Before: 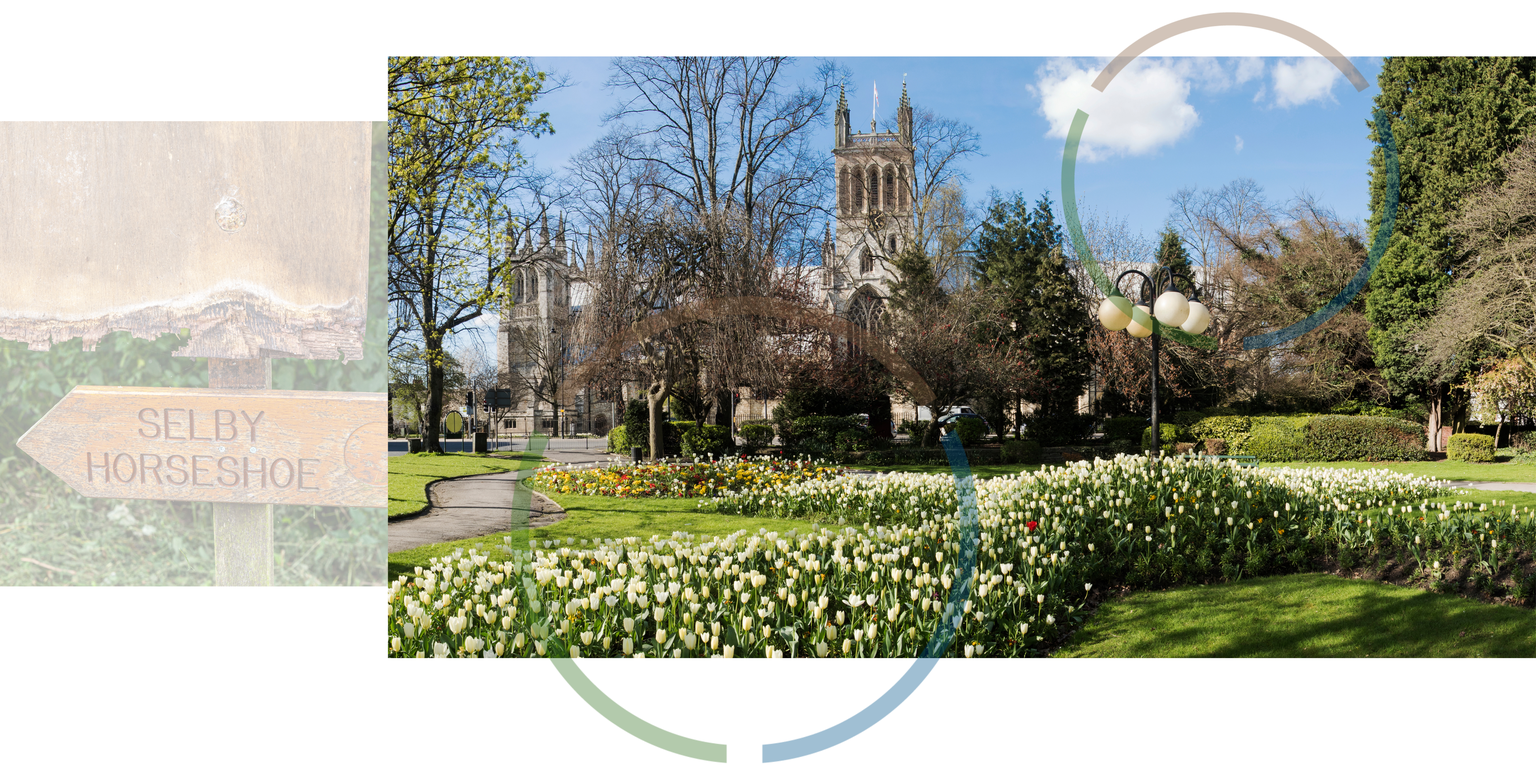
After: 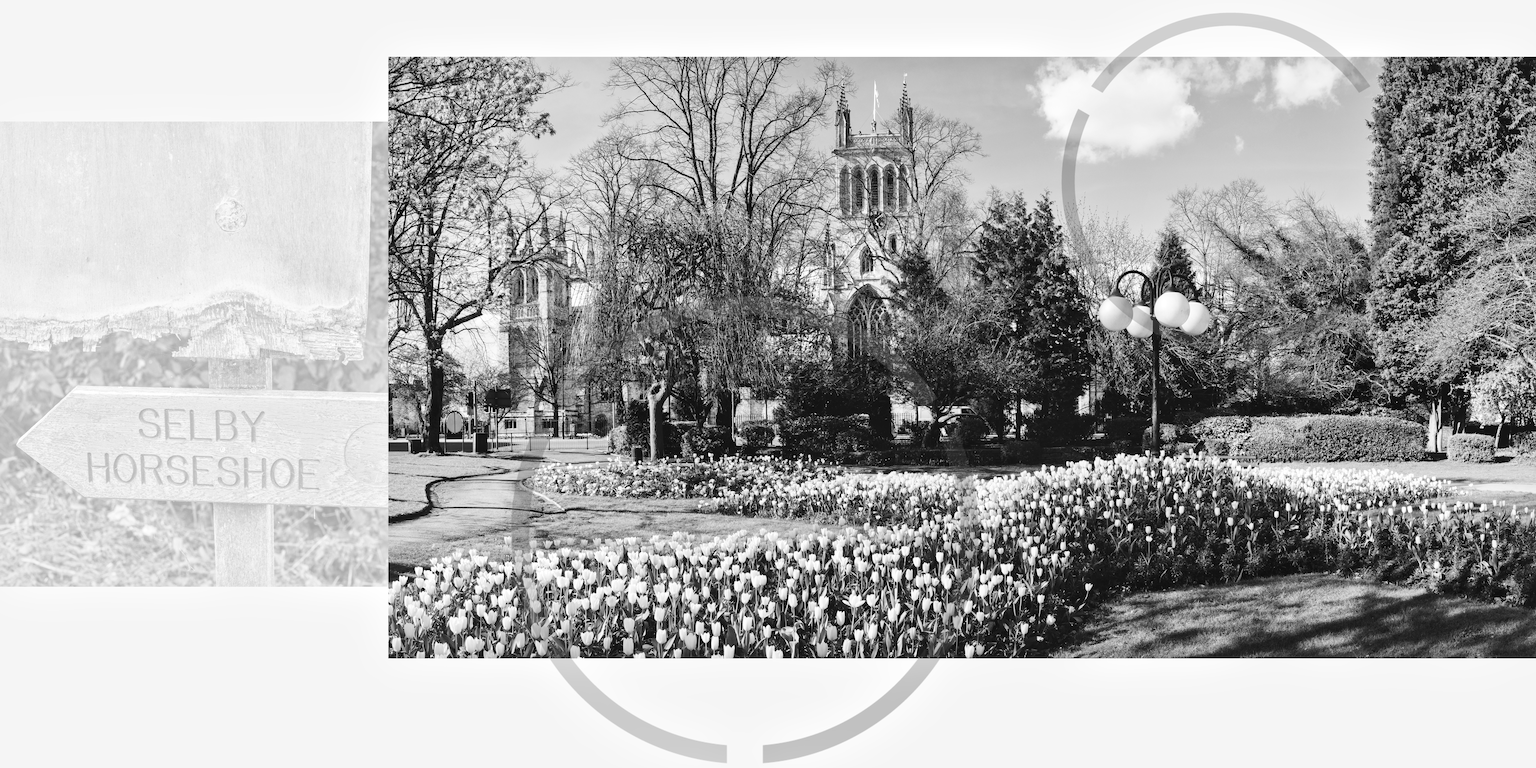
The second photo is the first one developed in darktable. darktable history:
exposure: black level correction -0.015, exposure -0.5 EV, compensate highlight preservation false
base curve: curves: ch0 [(0, 0) (0.028, 0.03) (0.121, 0.232) (0.46, 0.748) (0.859, 0.968) (1, 1)], preserve colors none
monochrome: on, module defaults
local contrast: mode bilateral grid, contrast 25, coarseness 60, detail 151%, midtone range 0.2
